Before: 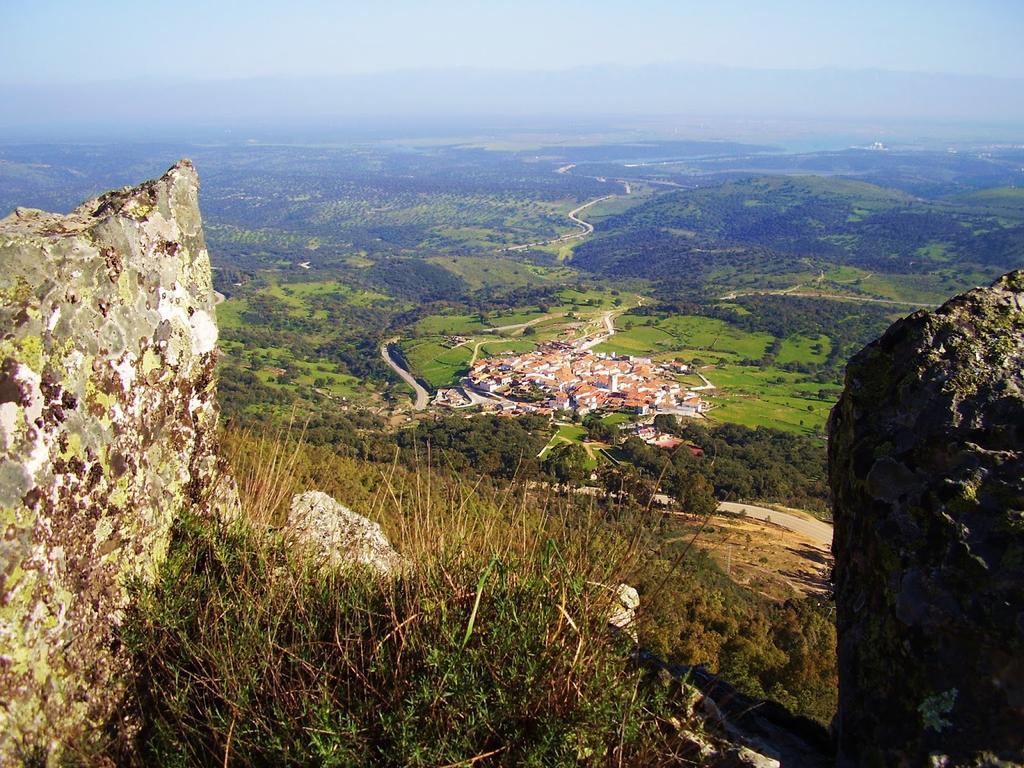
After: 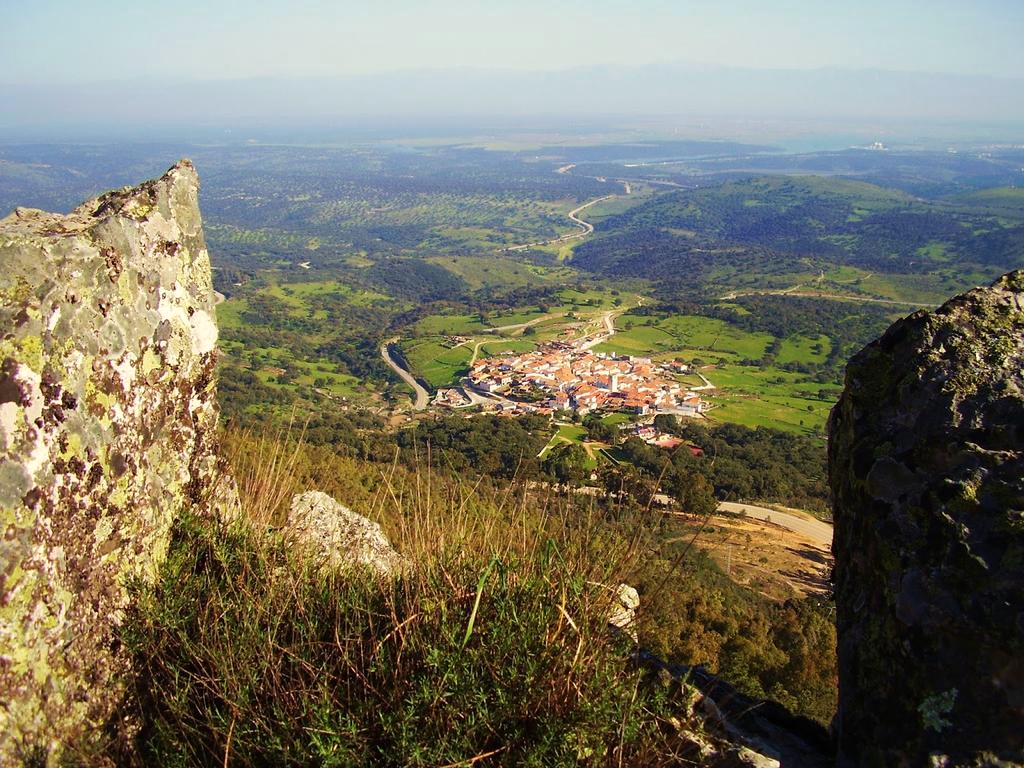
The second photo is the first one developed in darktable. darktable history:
color correction: highlights a* -0.137, highlights b* 0.137
white balance: red 1.029, blue 0.92
